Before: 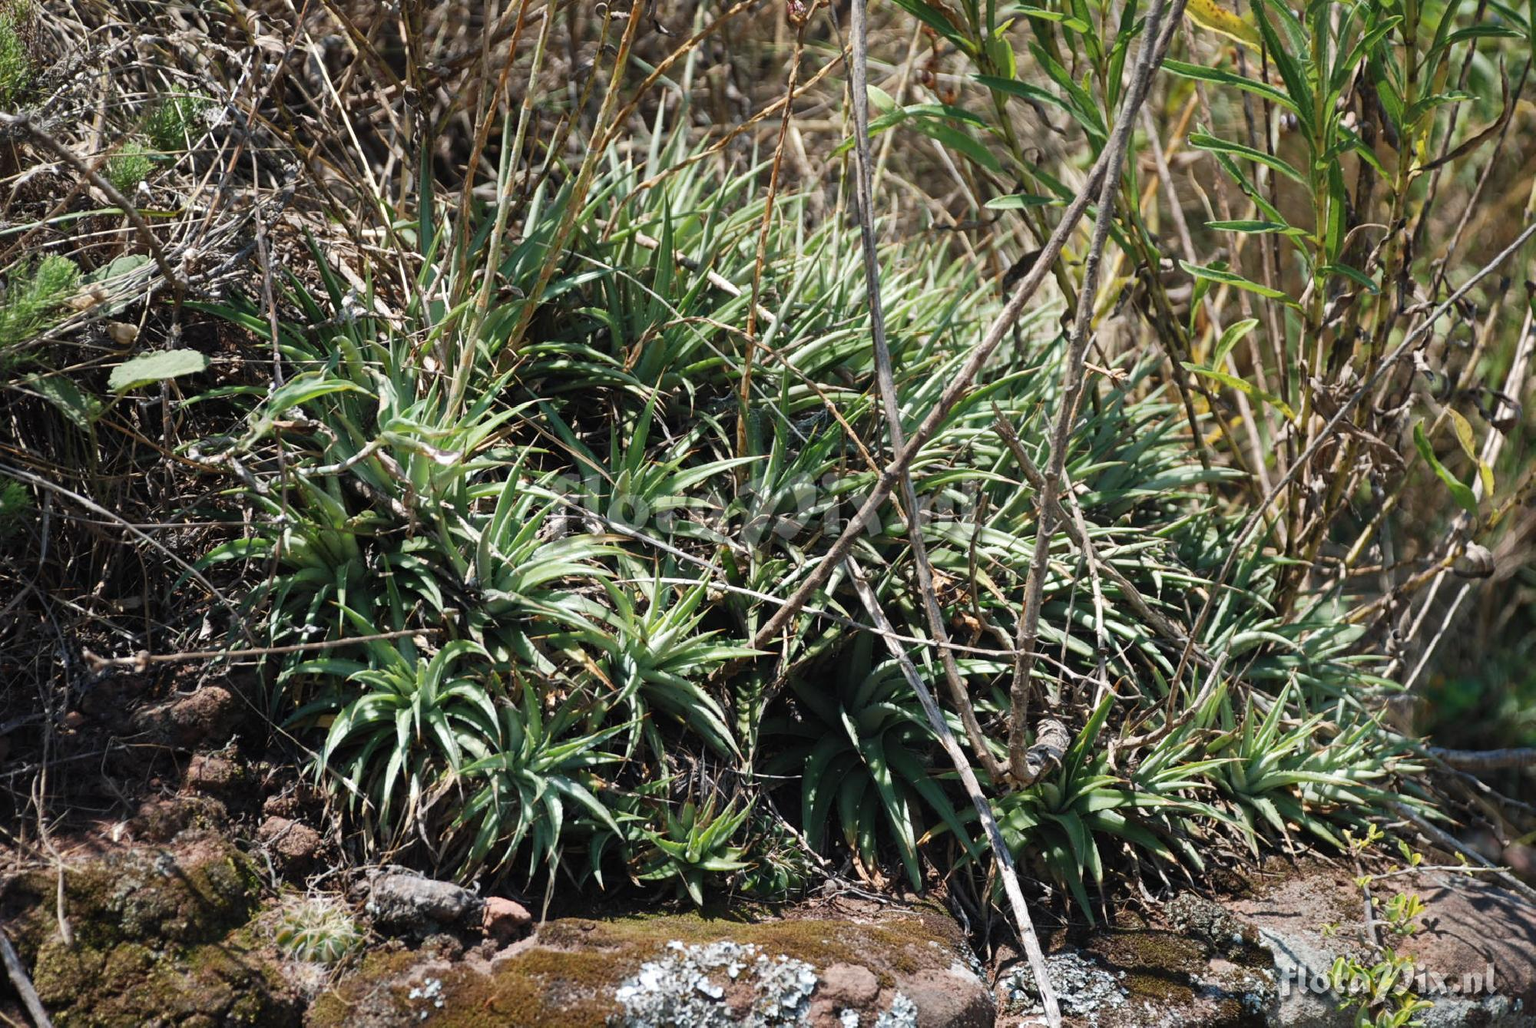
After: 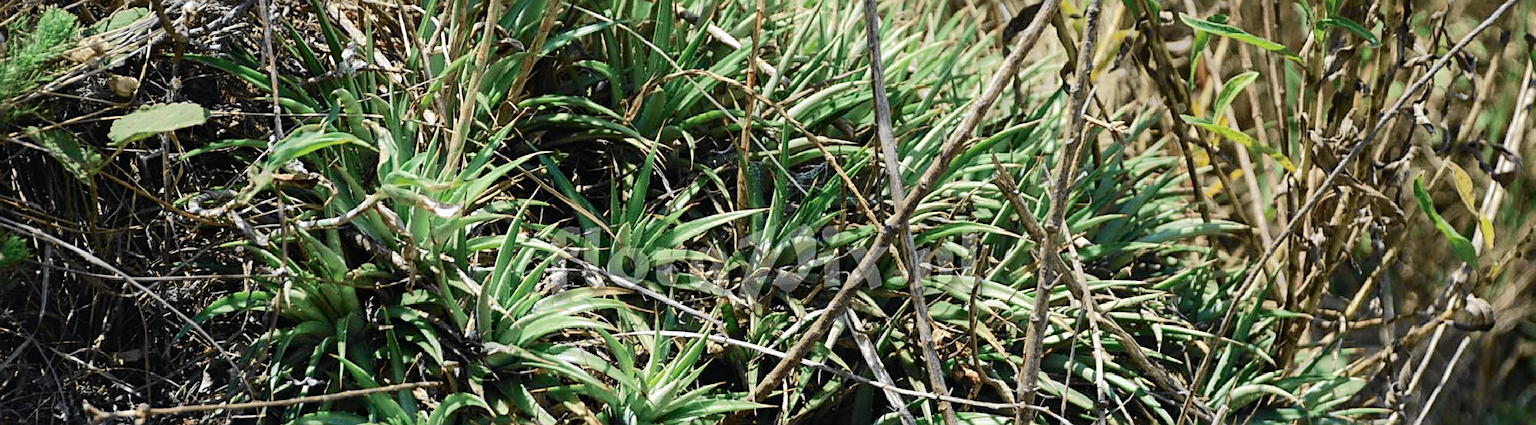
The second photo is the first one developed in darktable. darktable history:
tone curve: curves: ch0 [(0, 0.023) (0.037, 0.04) (0.131, 0.128) (0.304, 0.331) (0.504, 0.584) (0.616, 0.687) (0.704, 0.764) (0.808, 0.823) (1, 1)]; ch1 [(0, 0) (0.301, 0.3) (0.477, 0.472) (0.493, 0.497) (0.508, 0.501) (0.544, 0.541) (0.563, 0.565) (0.626, 0.66) (0.721, 0.776) (1, 1)]; ch2 [(0, 0) (0.249, 0.216) (0.349, 0.343) (0.424, 0.442) (0.476, 0.483) (0.502, 0.5) (0.517, 0.519) (0.532, 0.553) (0.569, 0.587) (0.634, 0.628) (0.706, 0.729) (0.828, 0.742) (1, 0.9)], color space Lab, independent channels, preserve colors none
crop and rotate: top 24.07%, bottom 34.535%
local contrast: highlights 61%, shadows 113%, detail 106%, midtone range 0.532
sharpen: on, module defaults
